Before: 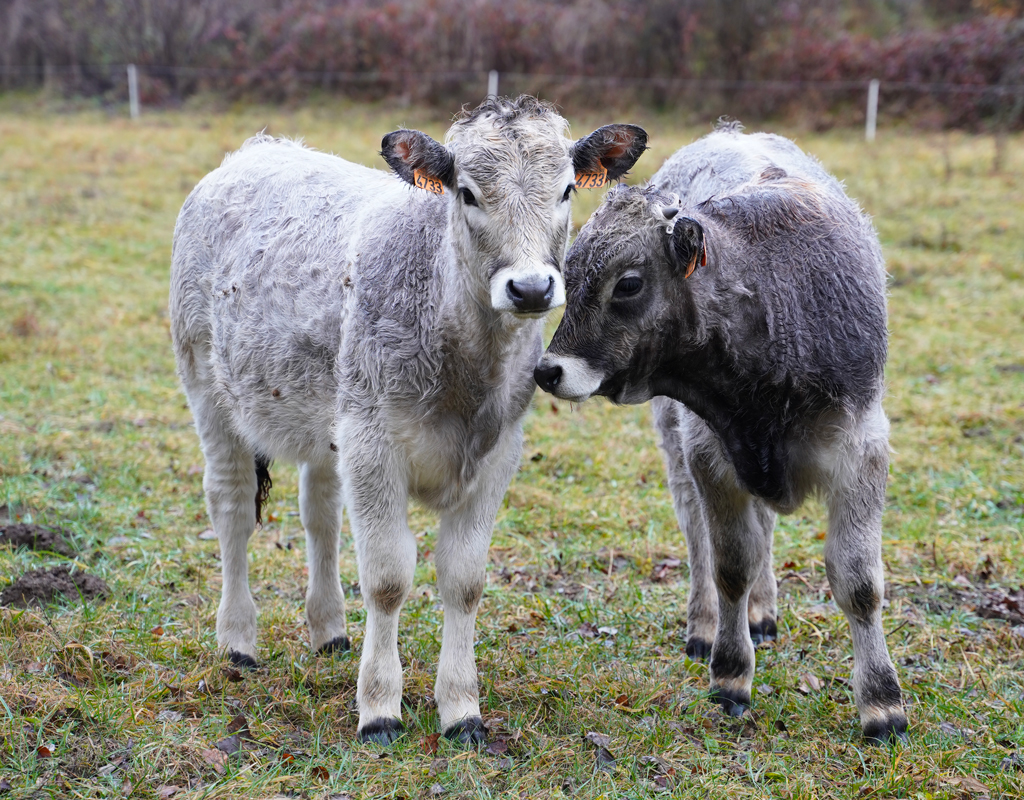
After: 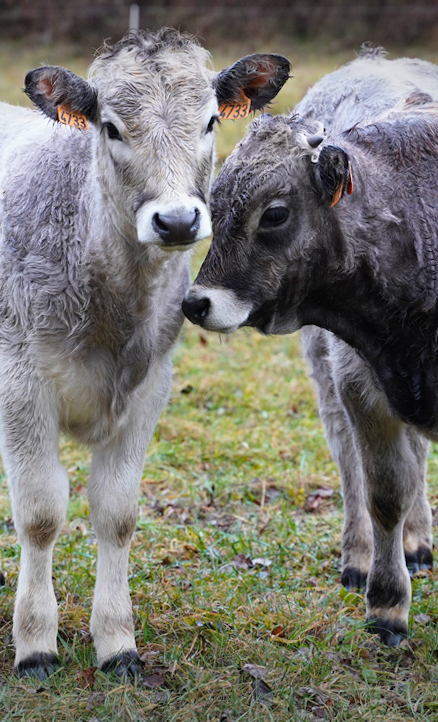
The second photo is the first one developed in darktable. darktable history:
vignetting: fall-off start 100%, brightness -0.406, saturation -0.3, width/height ratio 1.324, dithering 8-bit output, unbound false
color balance rgb: global vibrance 20%
rotate and perspective: rotation -1.32°, lens shift (horizontal) -0.031, crop left 0.015, crop right 0.985, crop top 0.047, crop bottom 0.982
crop: left 33.452%, top 6.025%, right 23.155%
